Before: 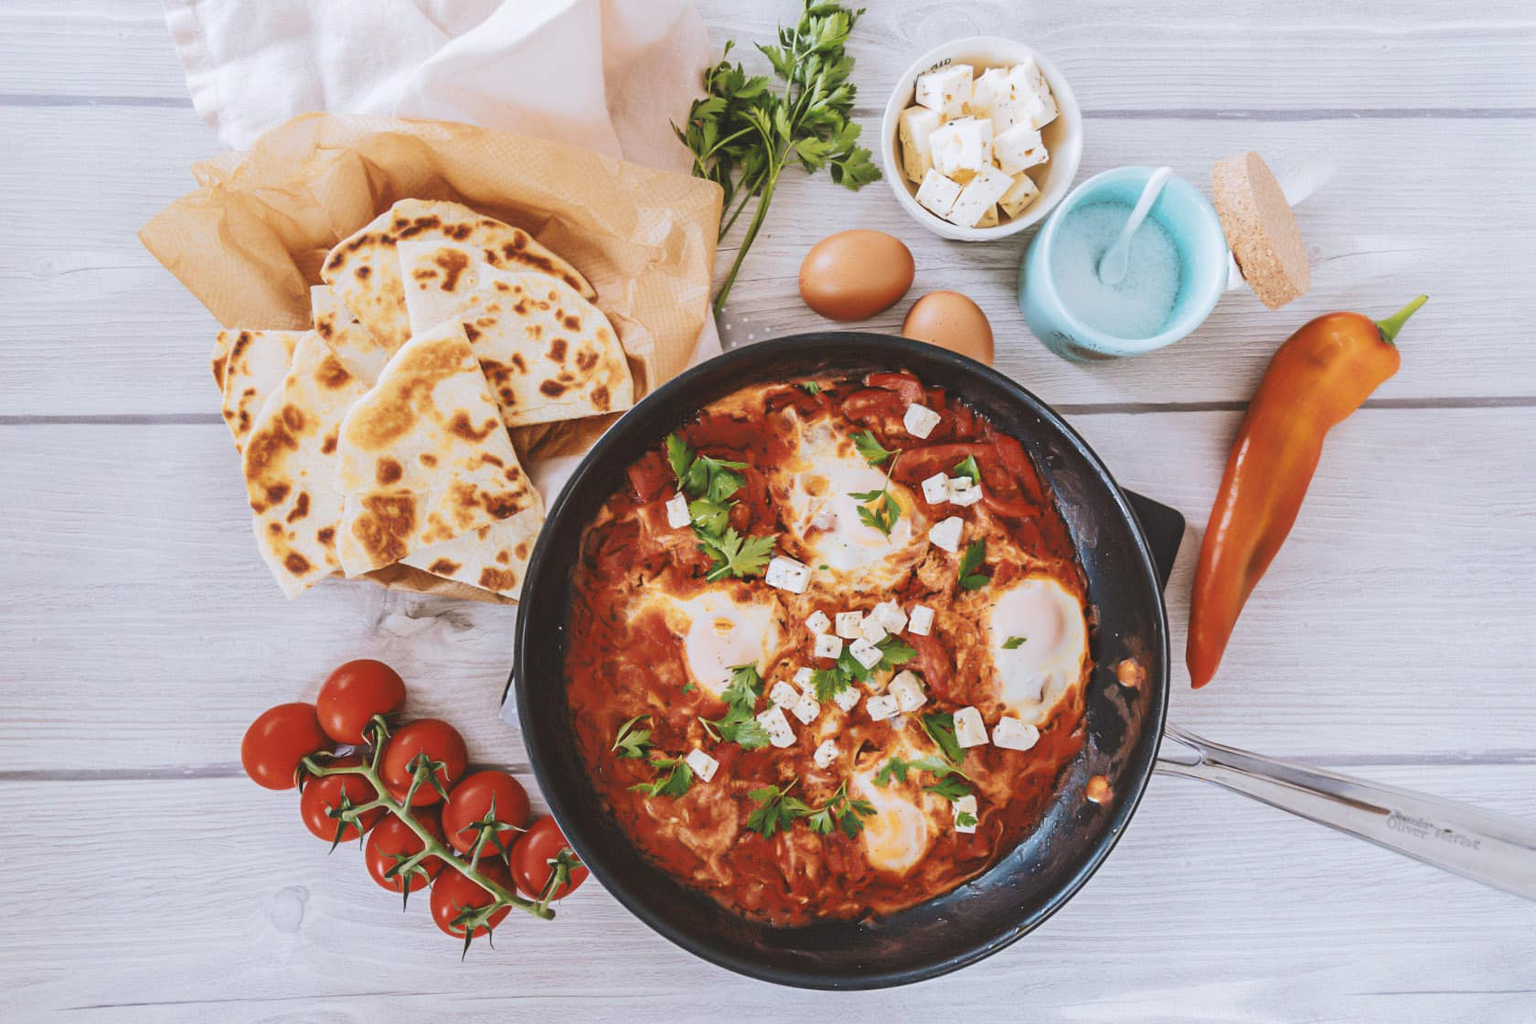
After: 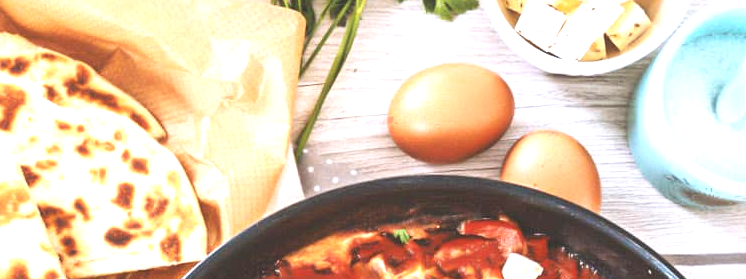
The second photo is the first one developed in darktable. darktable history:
exposure: black level correction 0, exposure 1.1 EV, compensate highlight preservation false
crop: left 28.938%, top 16.799%, right 26.622%, bottom 57.51%
